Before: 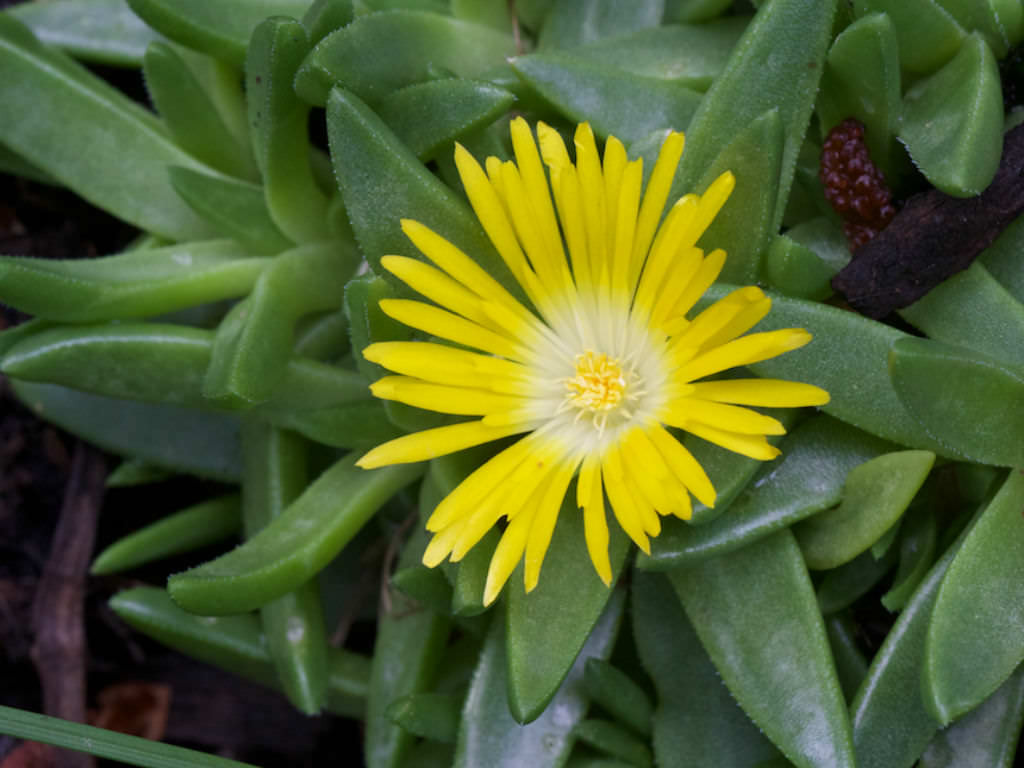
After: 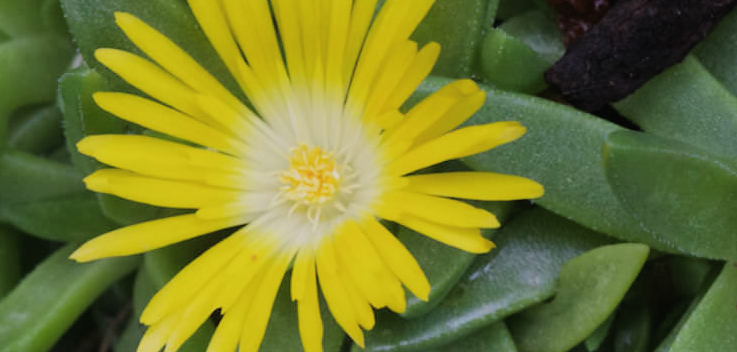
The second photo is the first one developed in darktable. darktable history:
crop and rotate: left 27.938%, top 27.046%, bottom 27.046%
filmic rgb: hardness 4.17
exposure: black level correction -0.005, exposure 0.054 EV, compensate highlight preservation false
